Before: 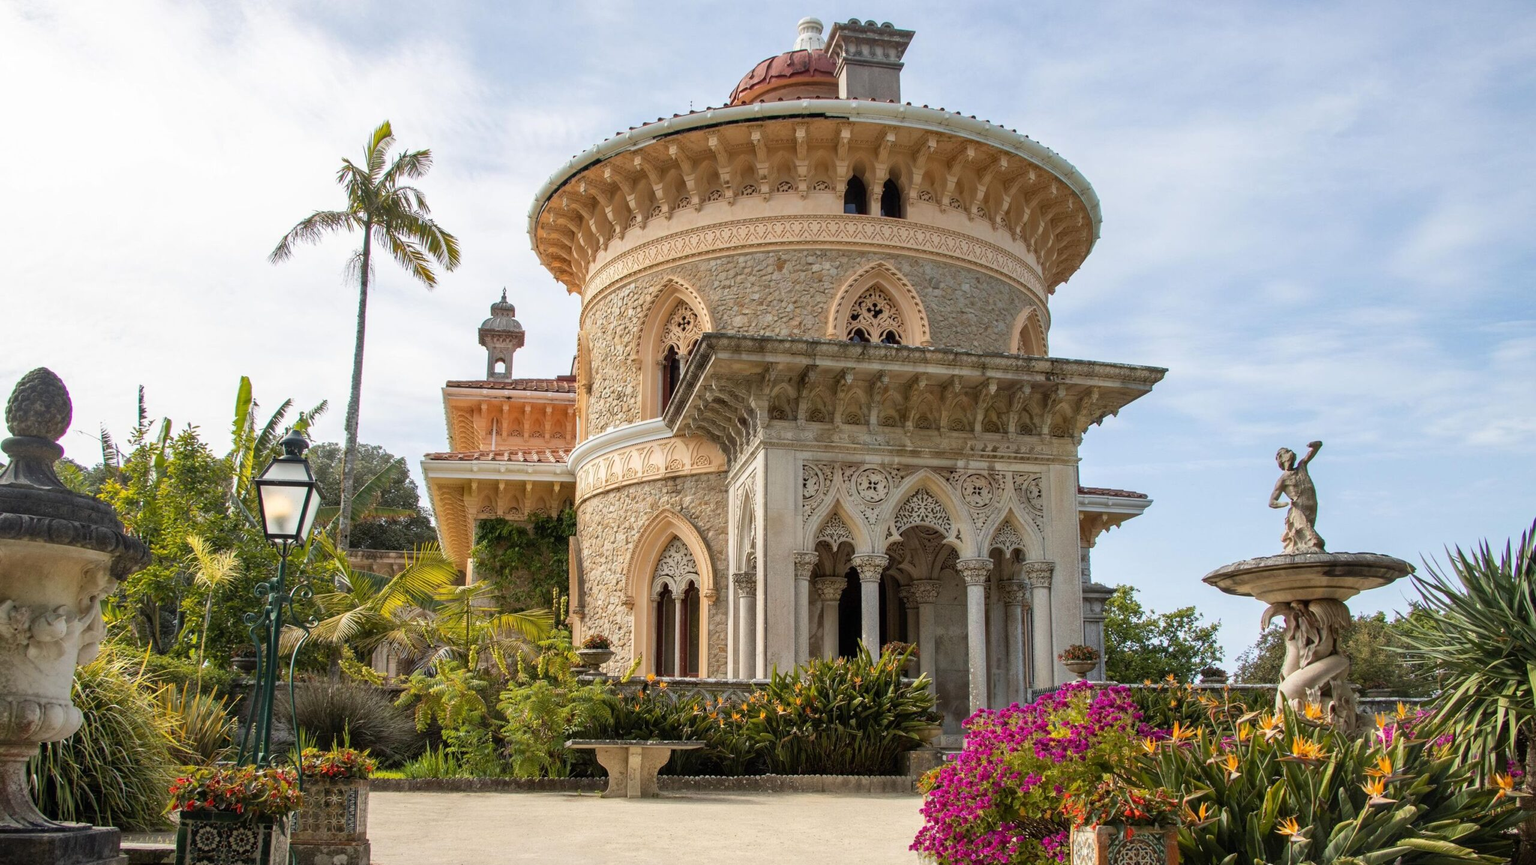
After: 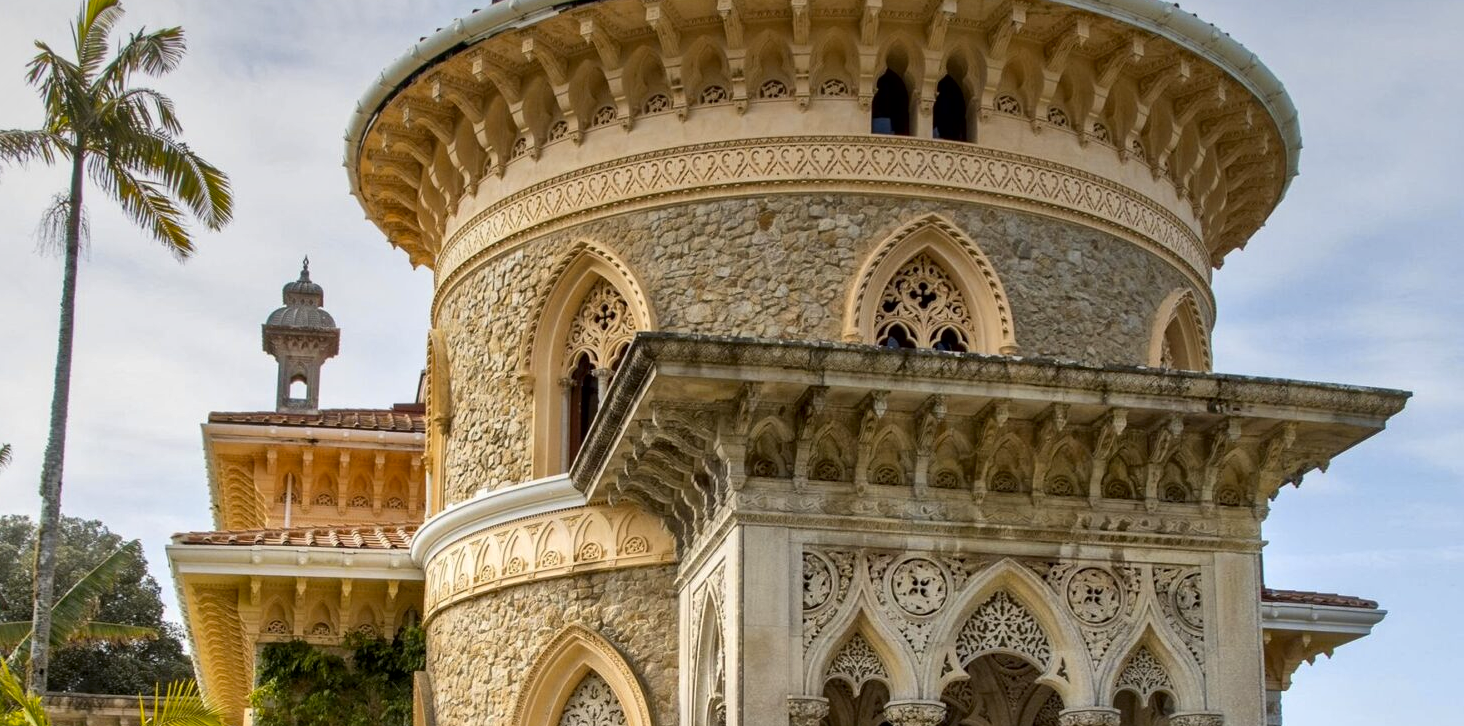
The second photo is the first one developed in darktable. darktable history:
color contrast: green-magenta contrast 0.85, blue-yellow contrast 1.25, unbound 0
crop: left 20.932%, top 15.471%, right 21.848%, bottom 34.081%
local contrast: mode bilateral grid, contrast 20, coarseness 50, detail 159%, midtone range 0.2
graduated density: on, module defaults
